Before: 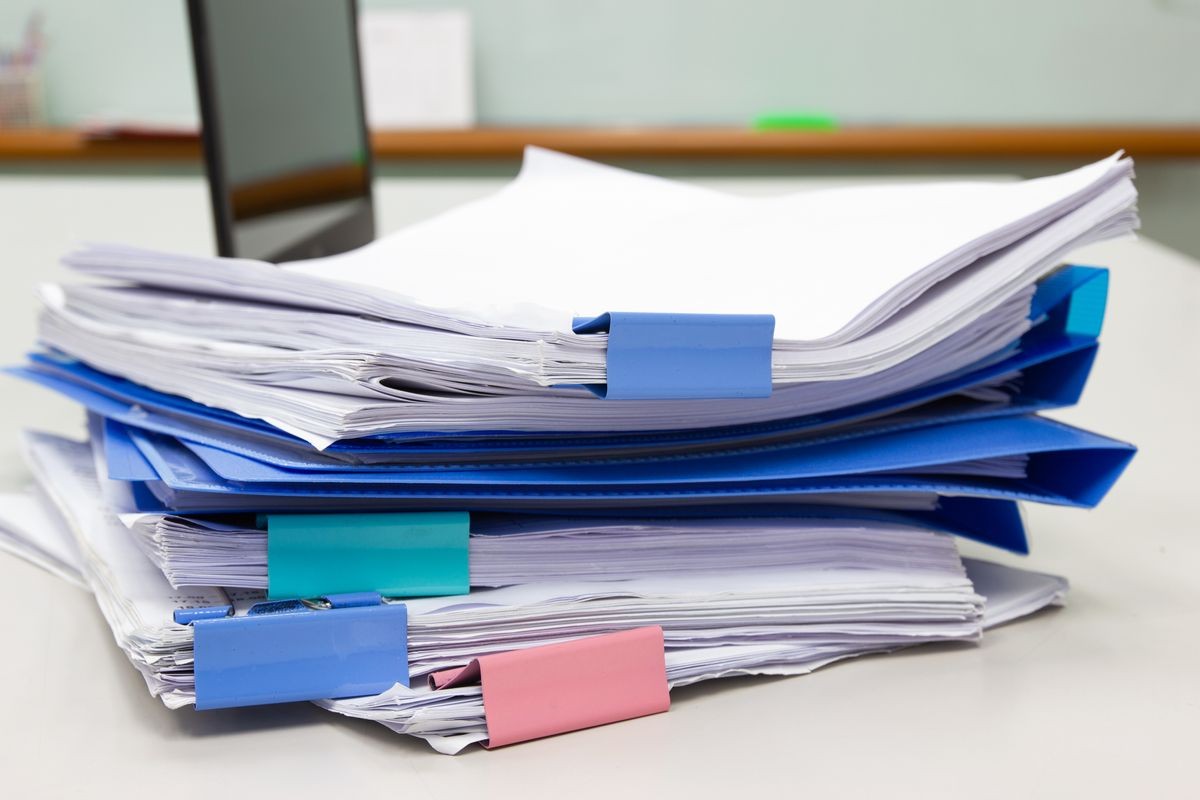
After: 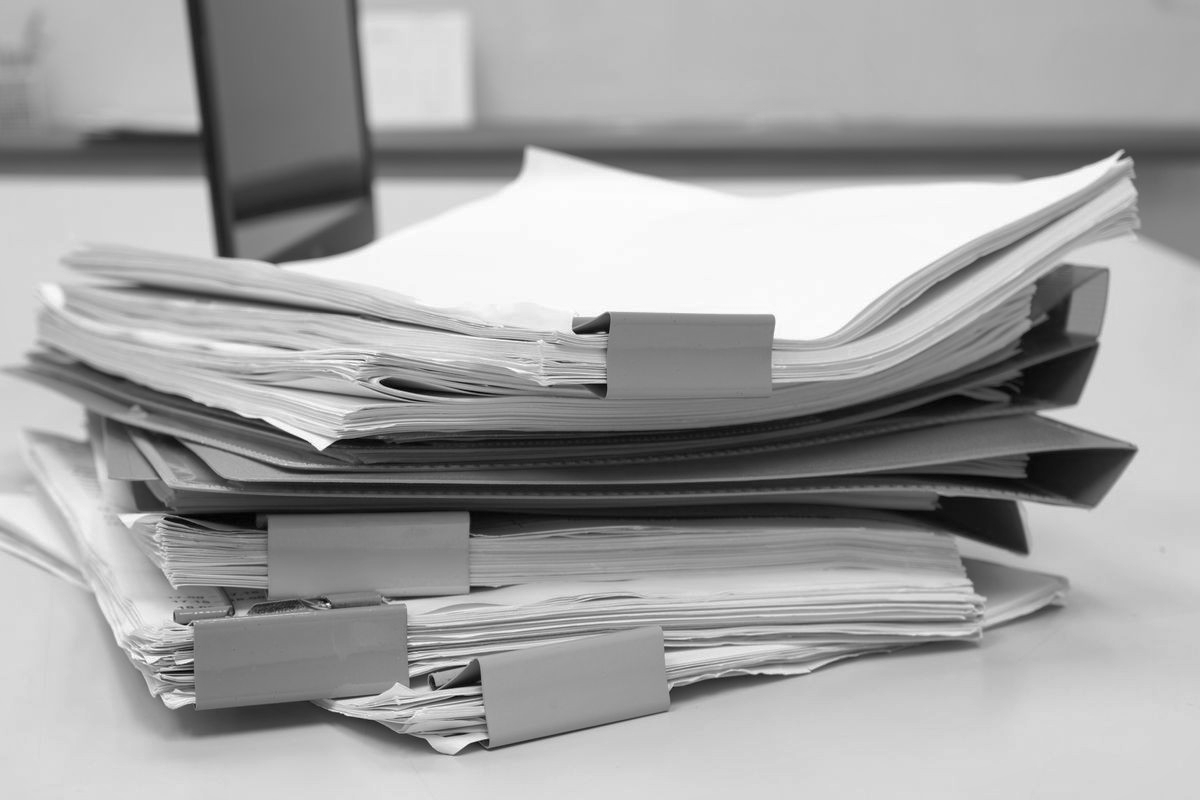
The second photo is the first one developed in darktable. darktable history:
shadows and highlights: on, module defaults
monochrome: a 1.94, b -0.638
